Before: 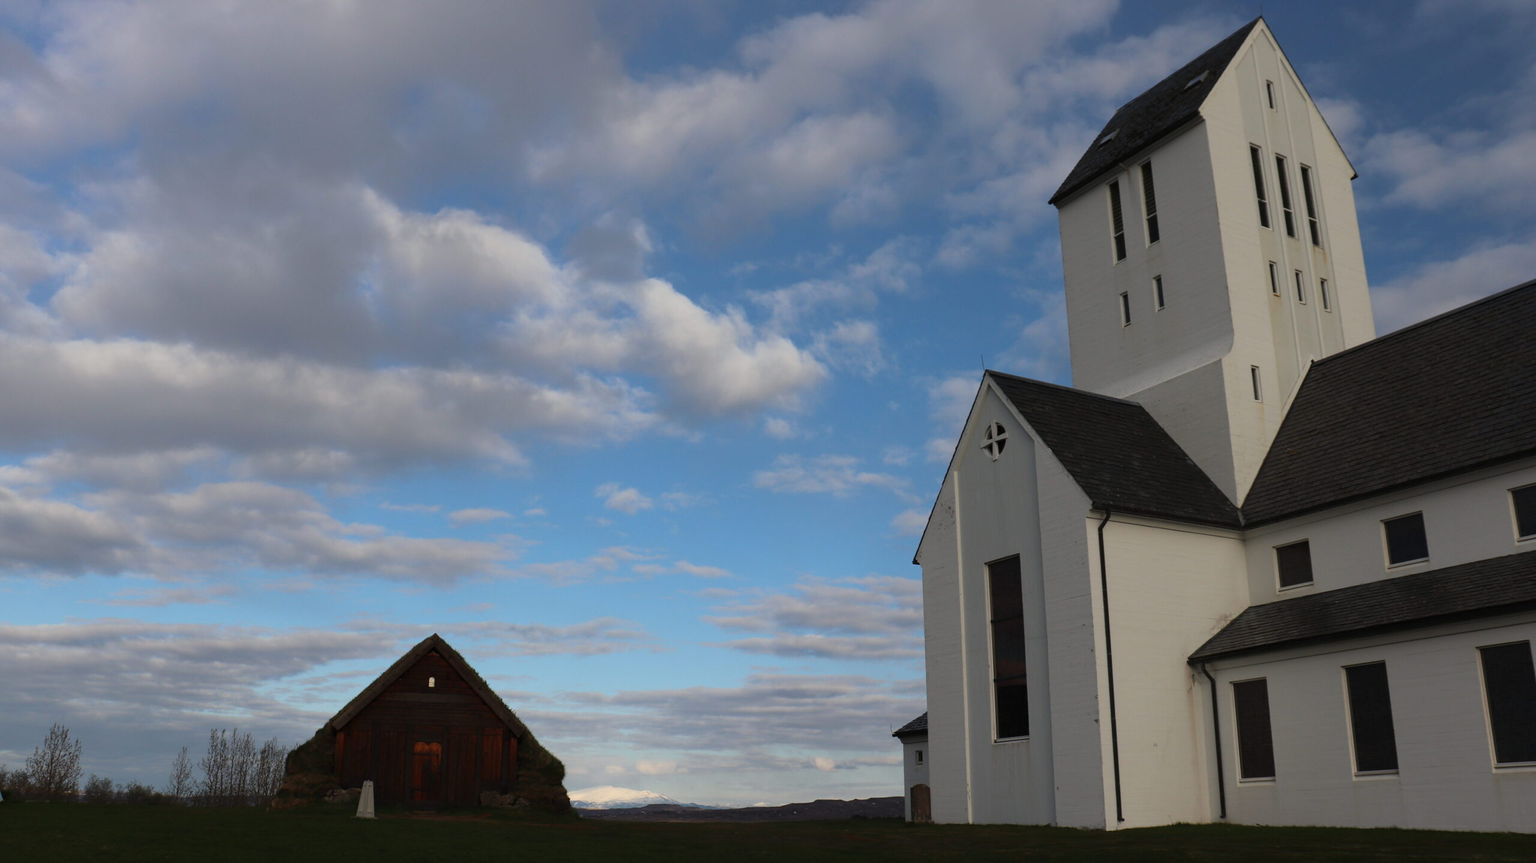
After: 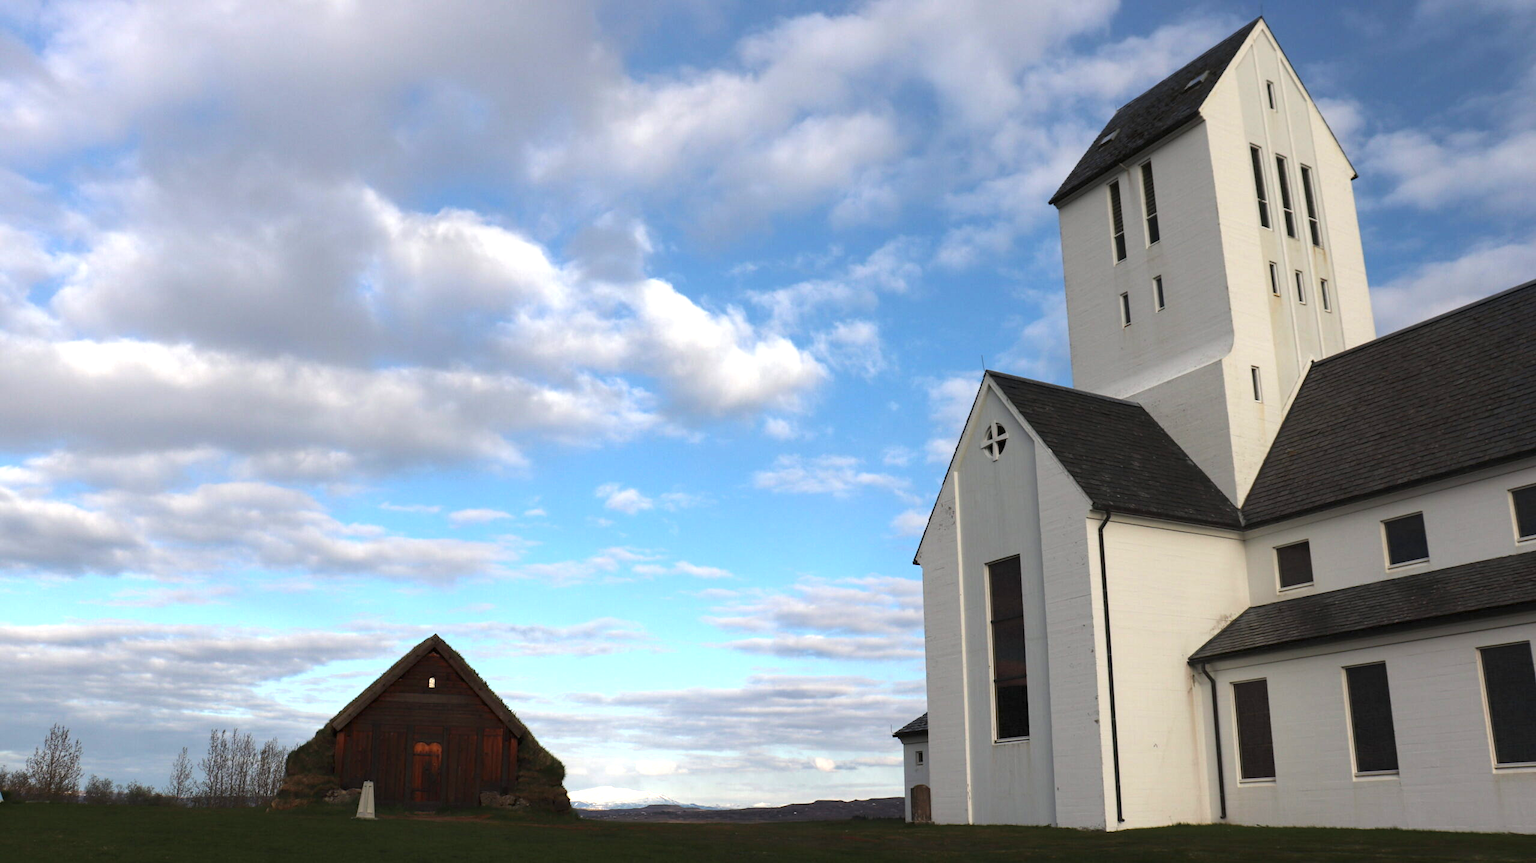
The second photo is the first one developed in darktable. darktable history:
local contrast: highlights 100%, shadows 100%, detail 120%, midtone range 0.2
exposure: black level correction 0, exposure 1.1 EV, compensate highlight preservation false
